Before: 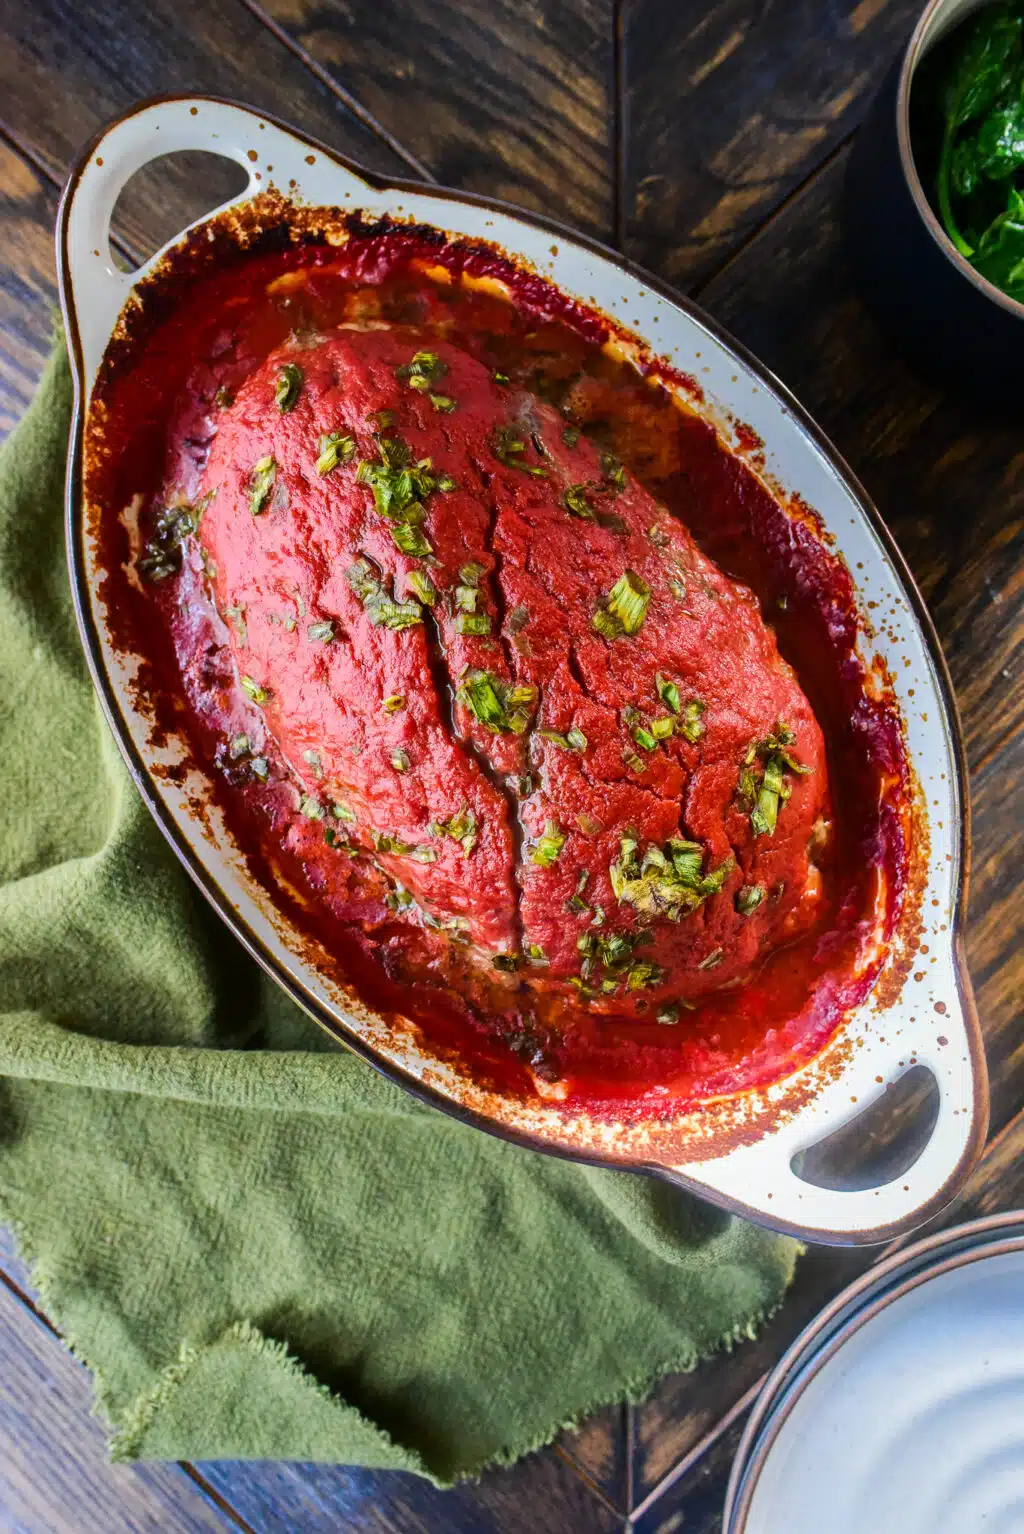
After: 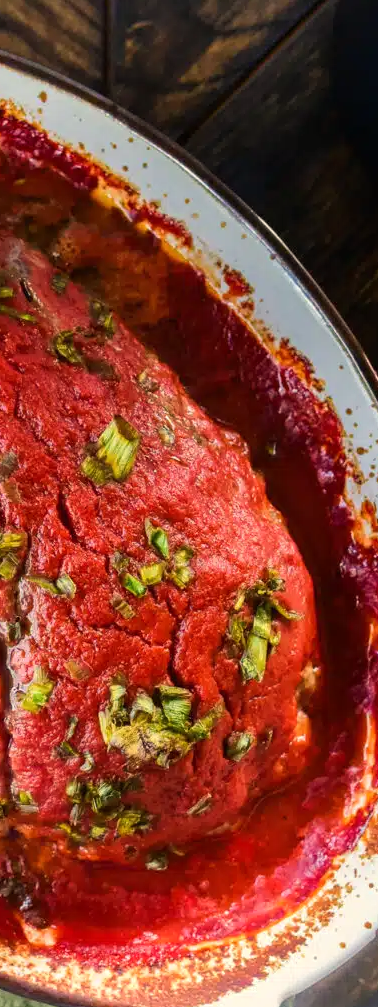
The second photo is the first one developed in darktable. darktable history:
crop and rotate: left 49.936%, top 10.094%, right 13.136%, bottom 24.256%
white balance: red 1.045, blue 0.932
